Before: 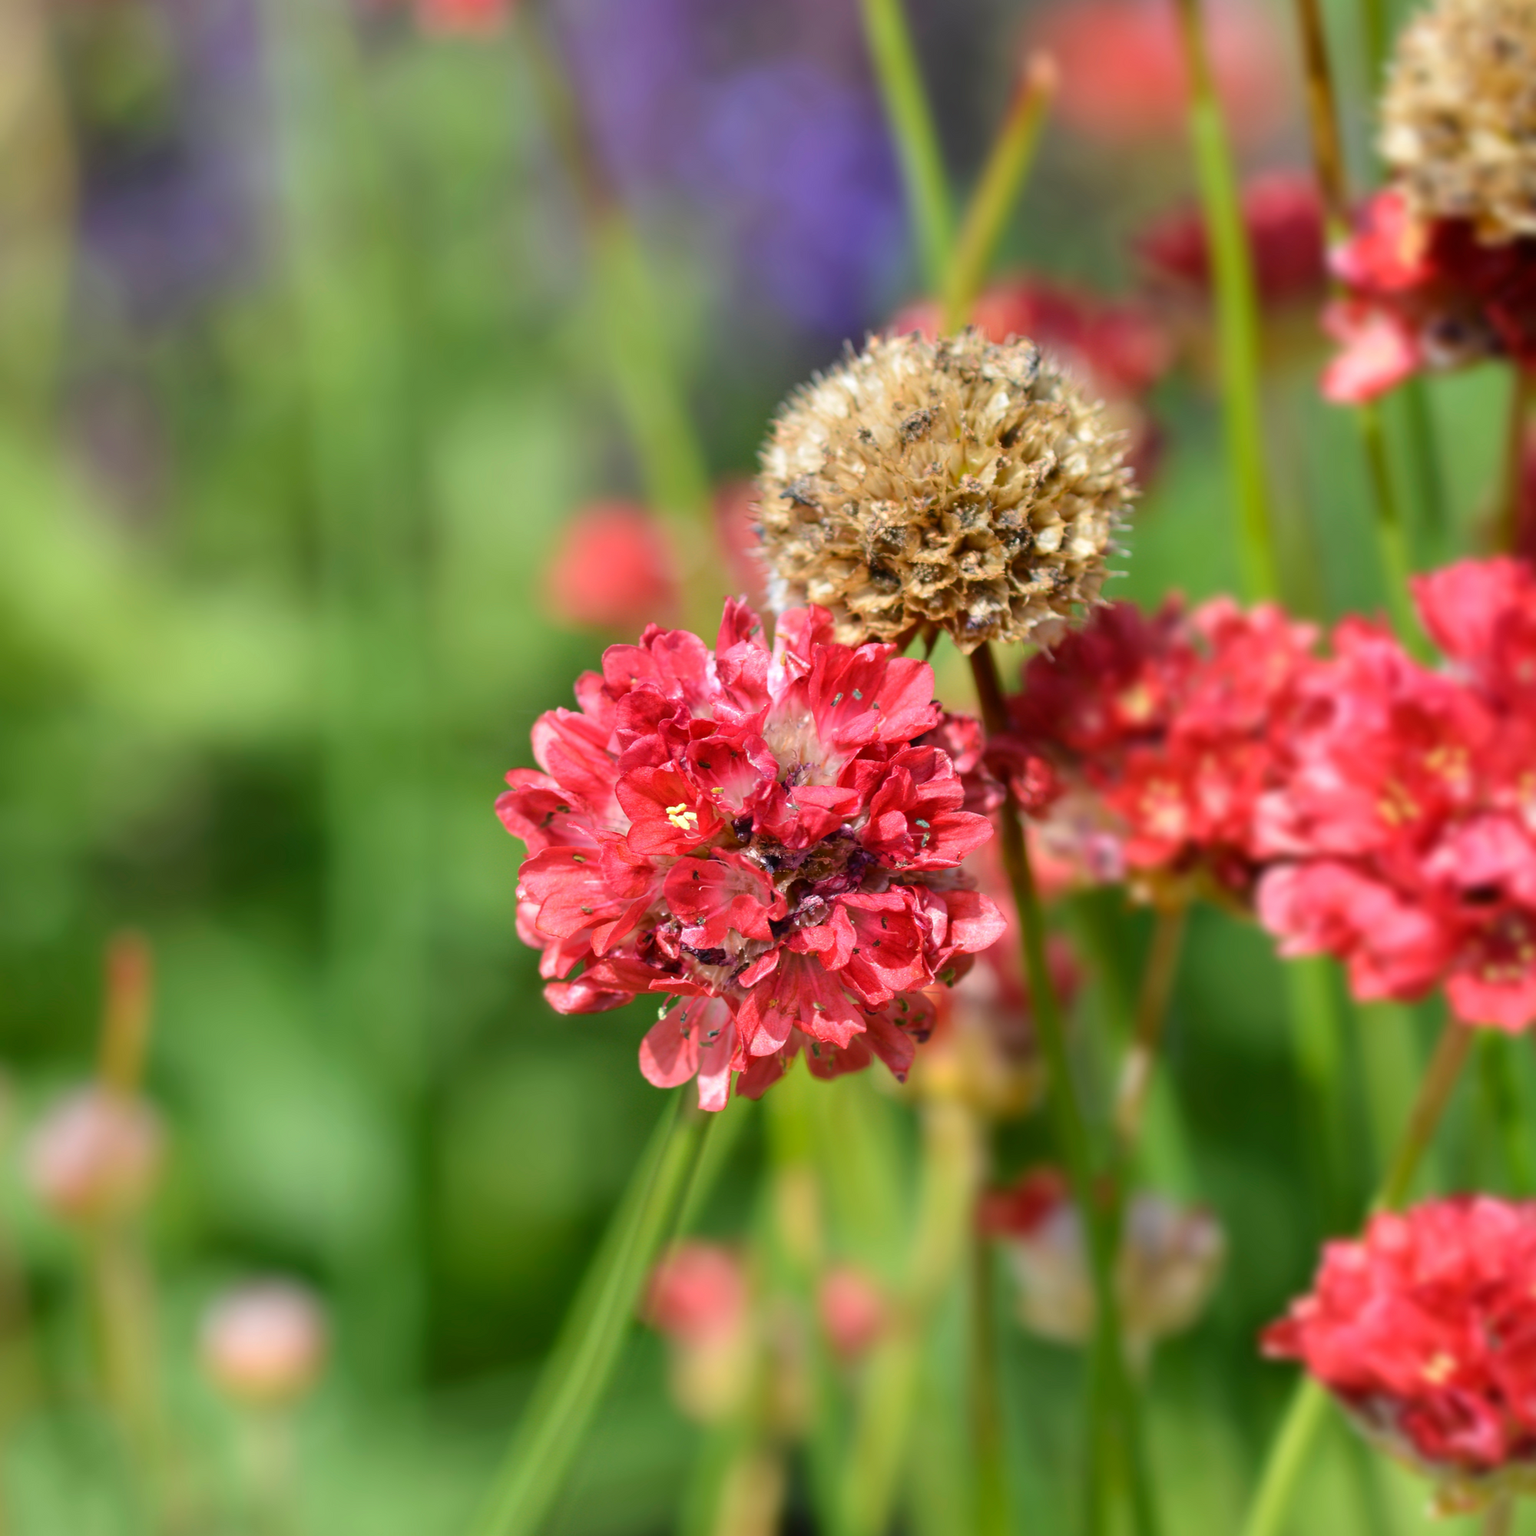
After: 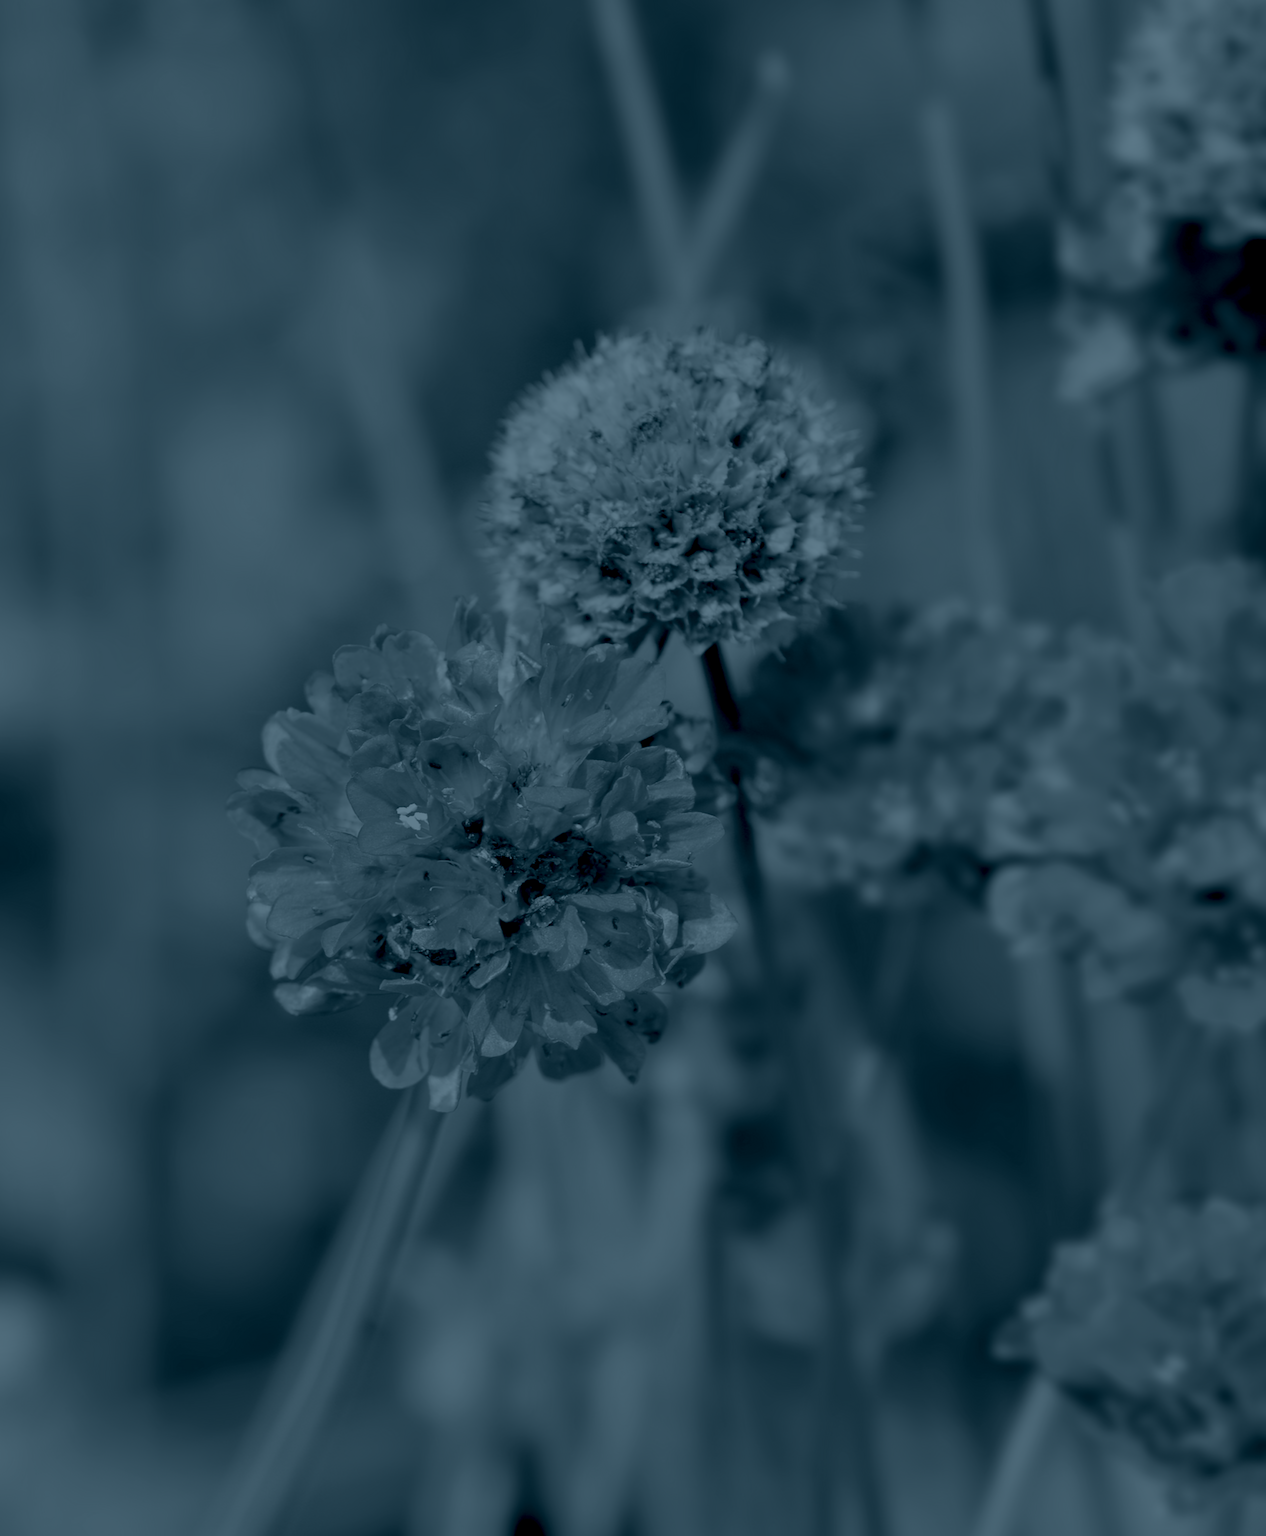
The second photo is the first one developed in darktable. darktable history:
crop: left 17.582%, bottom 0.031%
rgb levels: preserve colors sum RGB, levels [[0.038, 0.433, 0.934], [0, 0.5, 1], [0, 0.5, 1]]
colorize: hue 194.4°, saturation 29%, source mix 61.75%, lightness 3.98%, version 1
